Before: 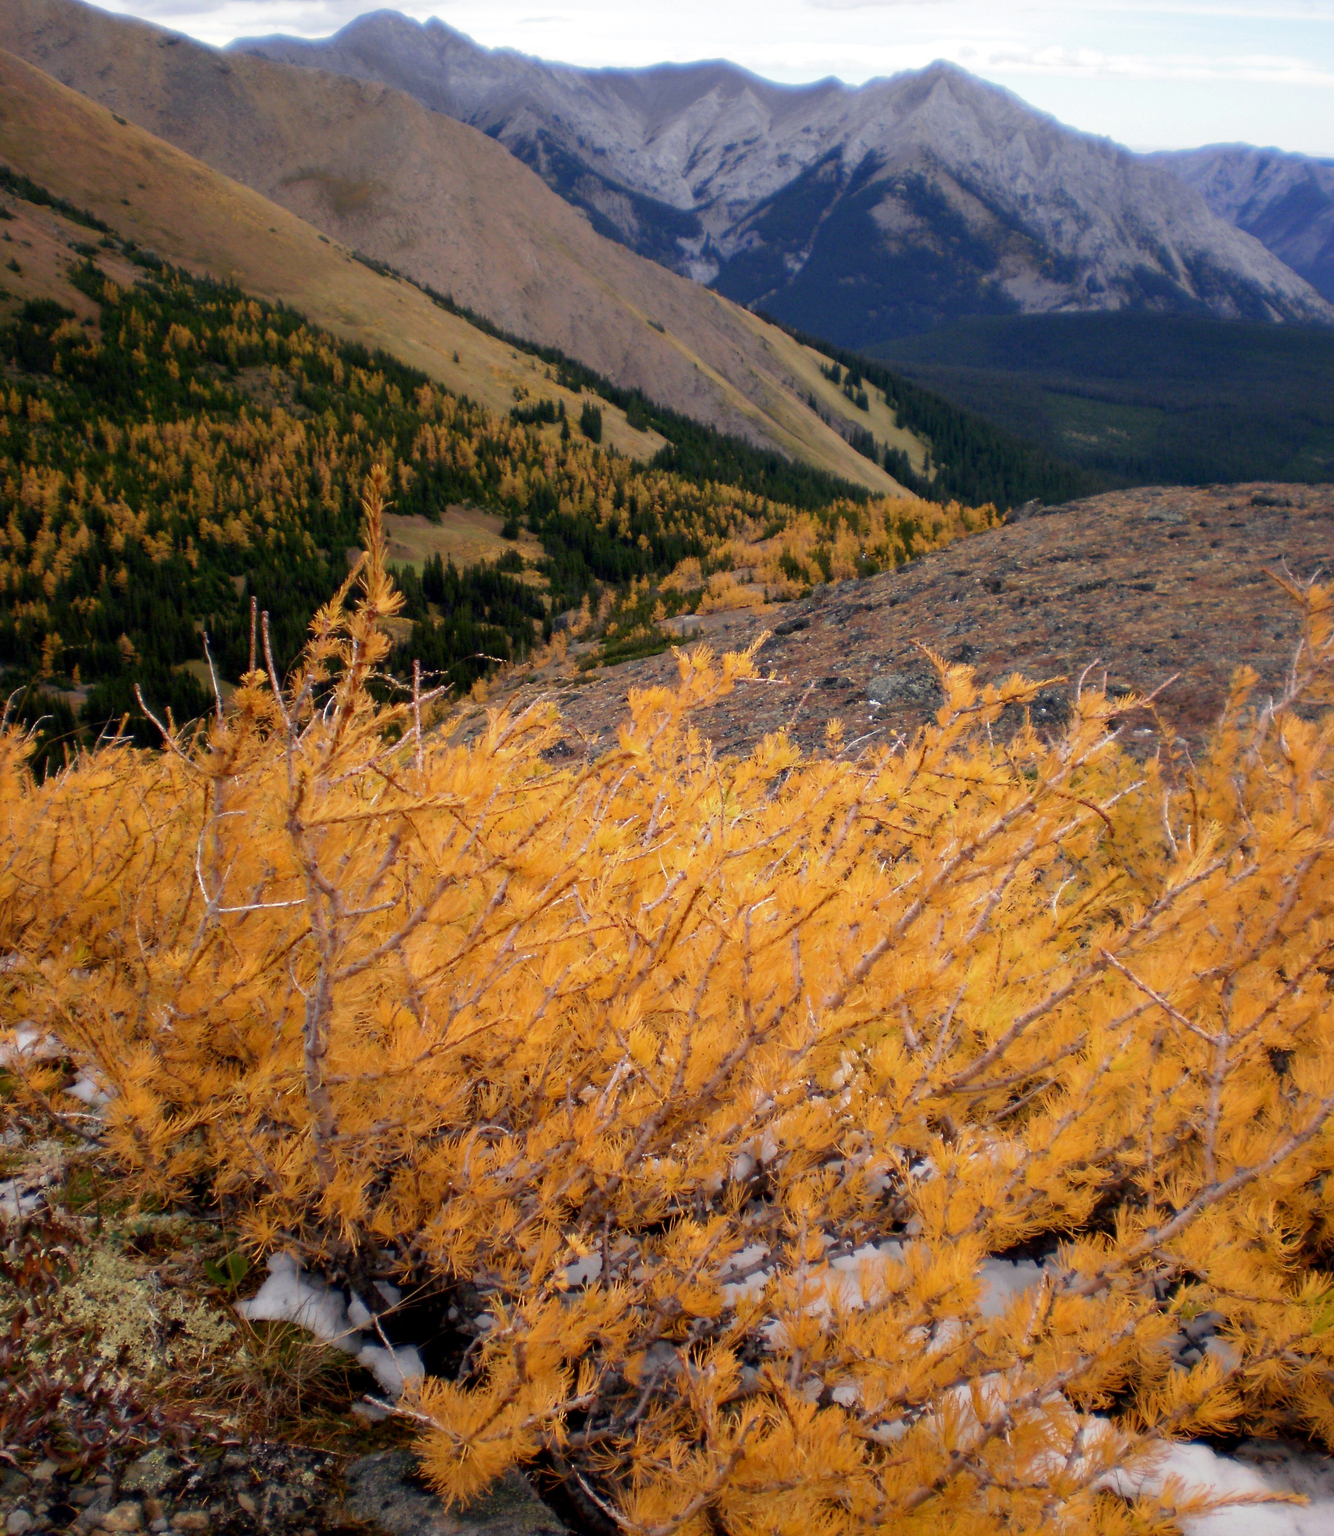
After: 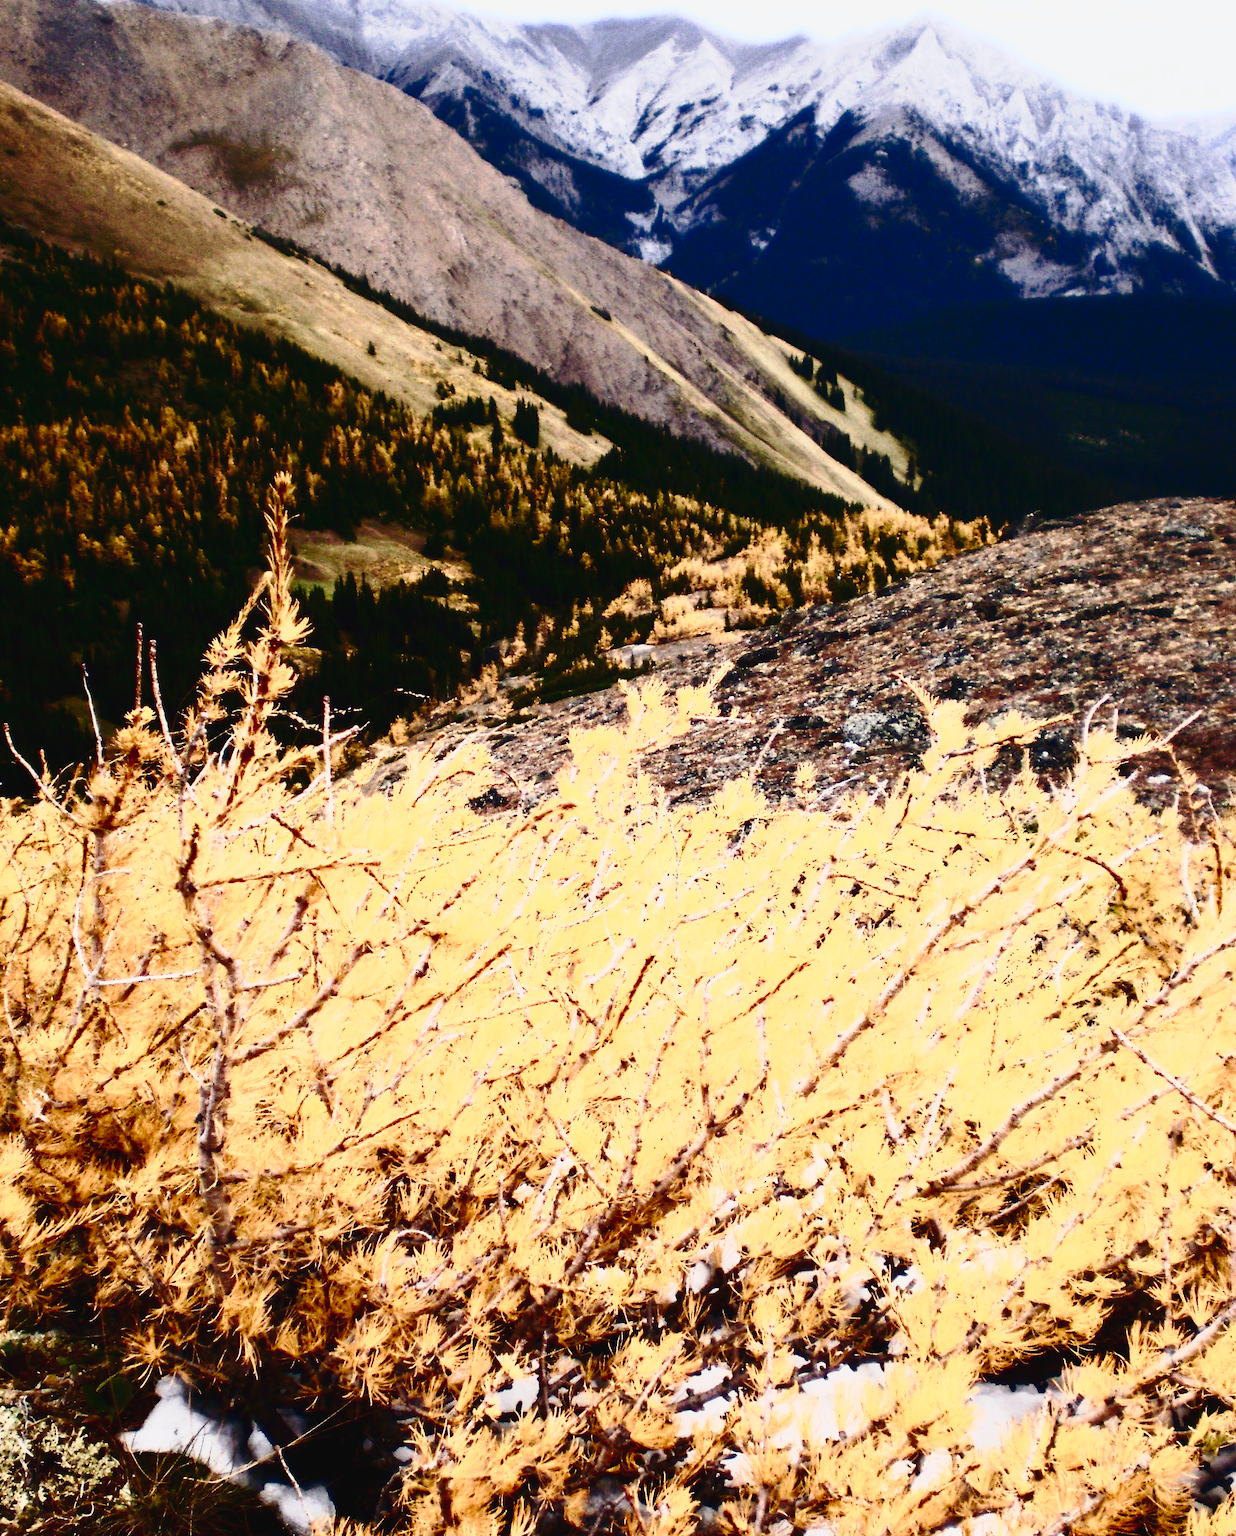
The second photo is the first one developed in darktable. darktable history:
velvia: on, module defaults
contrast brightness saturation: contrast 0.931, brightness 0.203
crop: left 9.938%, top 3.485%, right 9.189%, bottom 9.29%
tone curve: curves: ch0 [(0.001, 0.029) (0.084, 0.074) (0.162, 0.165) (0.304, 0.382) (0.466, 0.576) (0.654, 0.741) (0.848, 0.906) (0.984, 0.963)]; ch1 [(0, 0) (0.34, 0.235) (0.46, 0.46) (0.515, 0.502) (0.553, 0.567) (0.764, 0.815) (1, 1)]; ch2 [(0, 0) (0.44, 0.458) (0.479, 0.492) (0.524, 0.507) (0.547, 0.579) (0.673, 0.712) (1, 1)], preserve colors none
